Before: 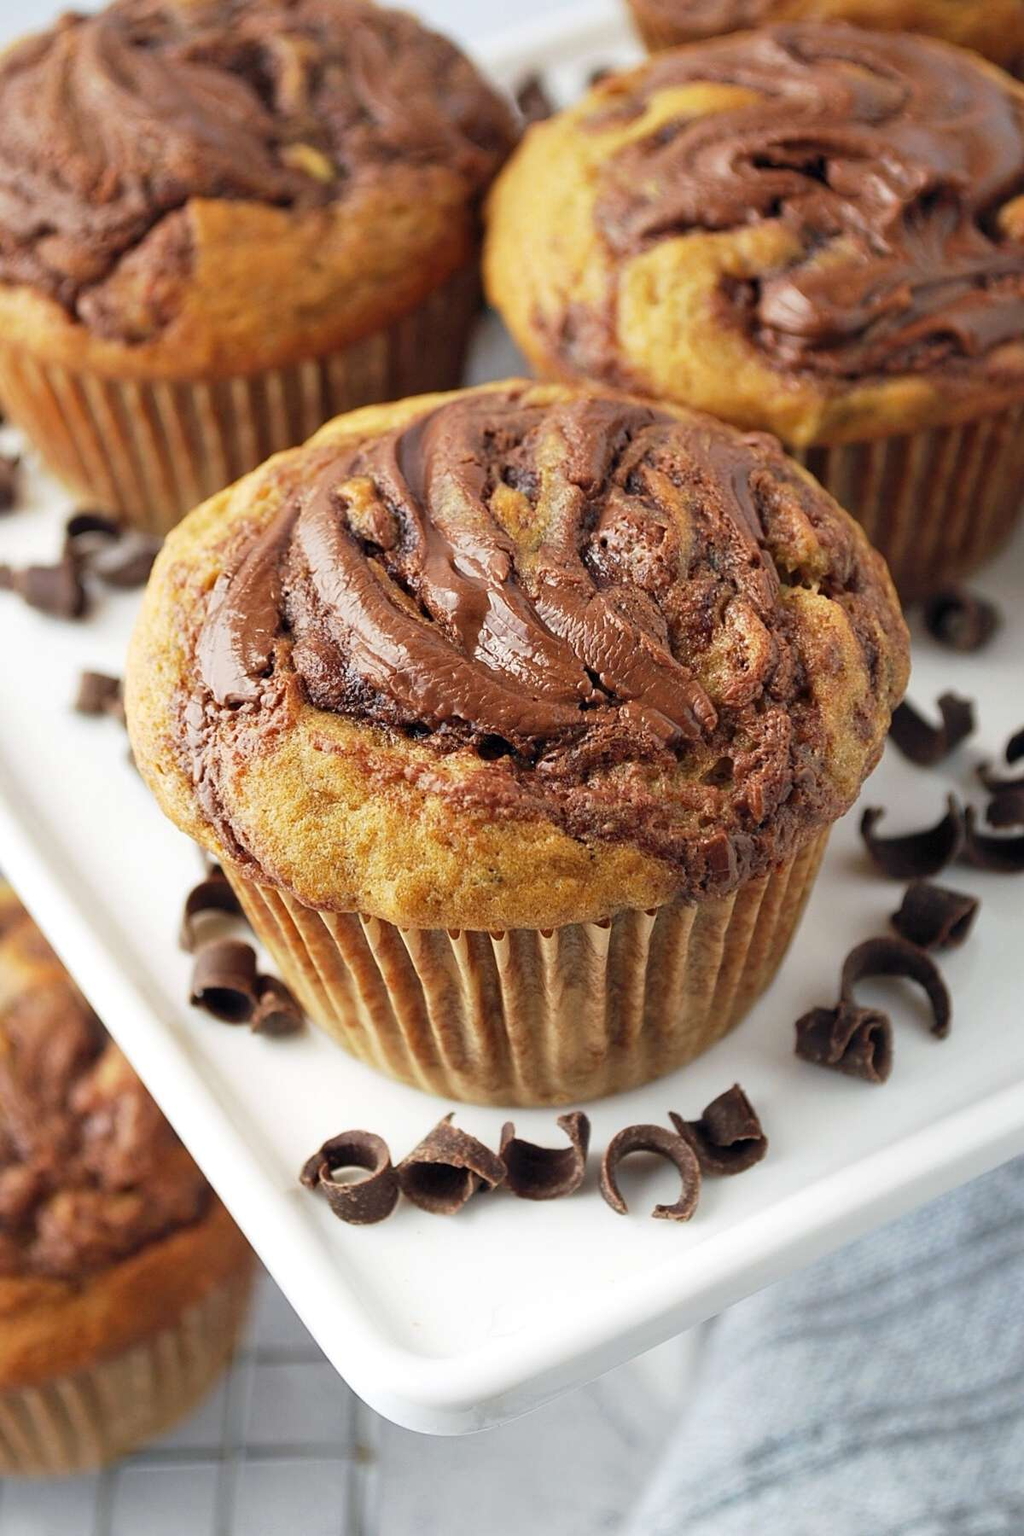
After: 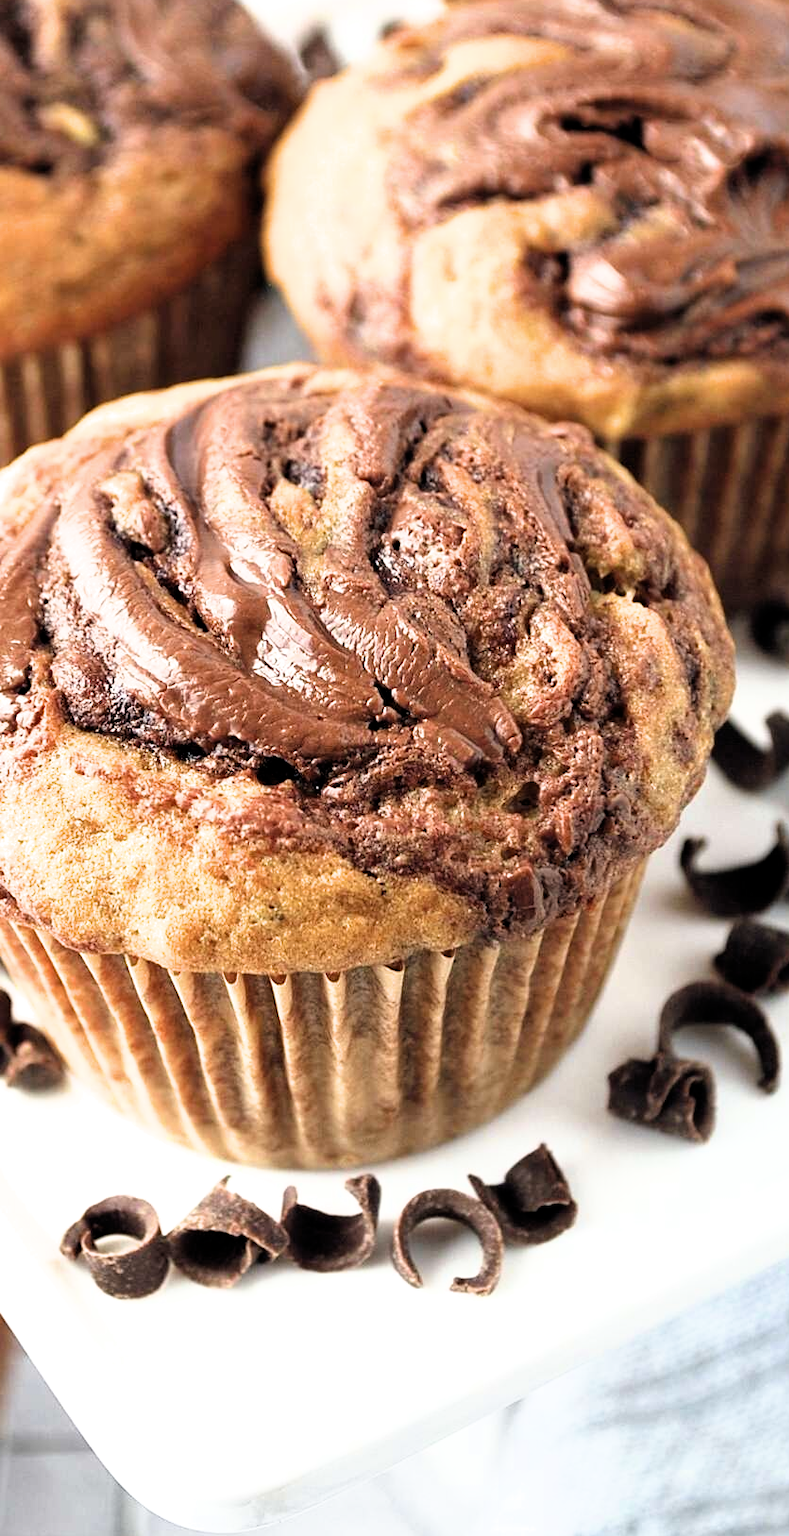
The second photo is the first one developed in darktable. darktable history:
filmic rgb: black relative exposure -8.66 EV, white relative exposure 2.72 EV, threshold 3 EV, target black luminance 0%, hardness 6.26, latitude 76.65%, contrast 1.326, shadows ↔ highlights balance -0.288%, enable highlight reconstruction true
exposure: black level correction 0, exposure 0.698 EV, compensate exposure bias true, compensate highlight preservation false
contrast brightness saturation: saturation -0.063
crop and rotate: left 24.064%, top 3.329%, right 6.217%, bottom 6.249%
